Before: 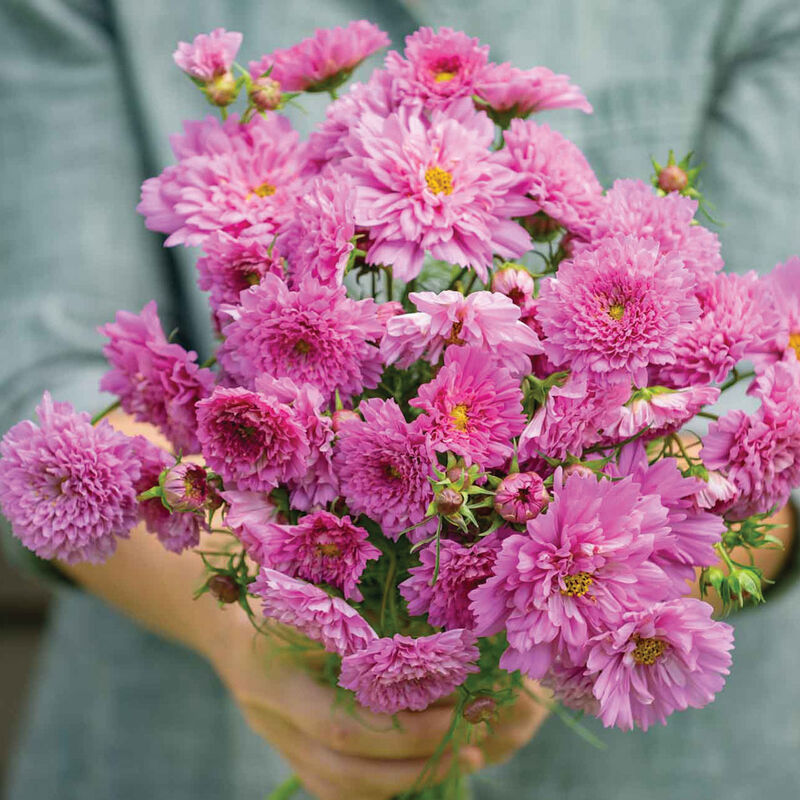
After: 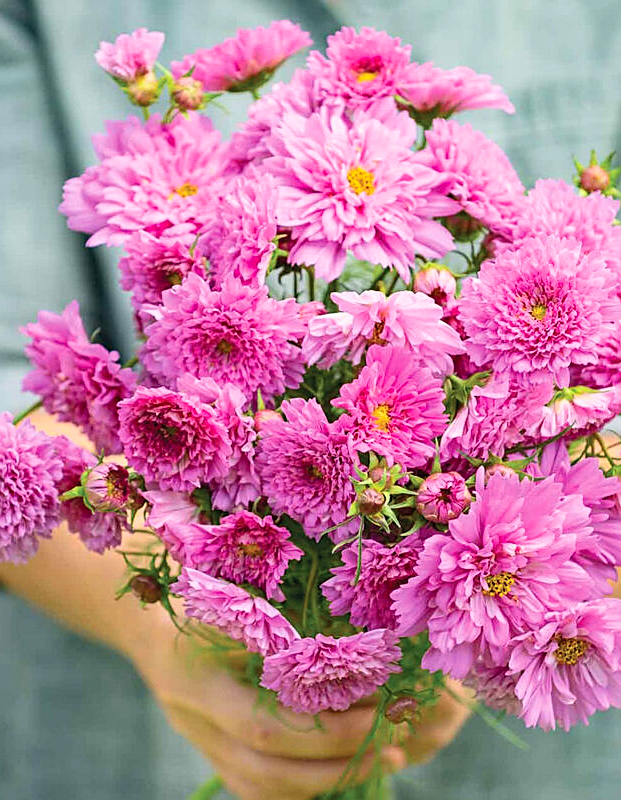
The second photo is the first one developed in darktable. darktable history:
sharpen: on, module defaults
exposure: exposure -0.04 EV, compensate highlight preservation false
crop: left 9.844%, right 12.528%
contrast brightness saturation: contrast 0.197, brightness 0.16, saturation 0.223
